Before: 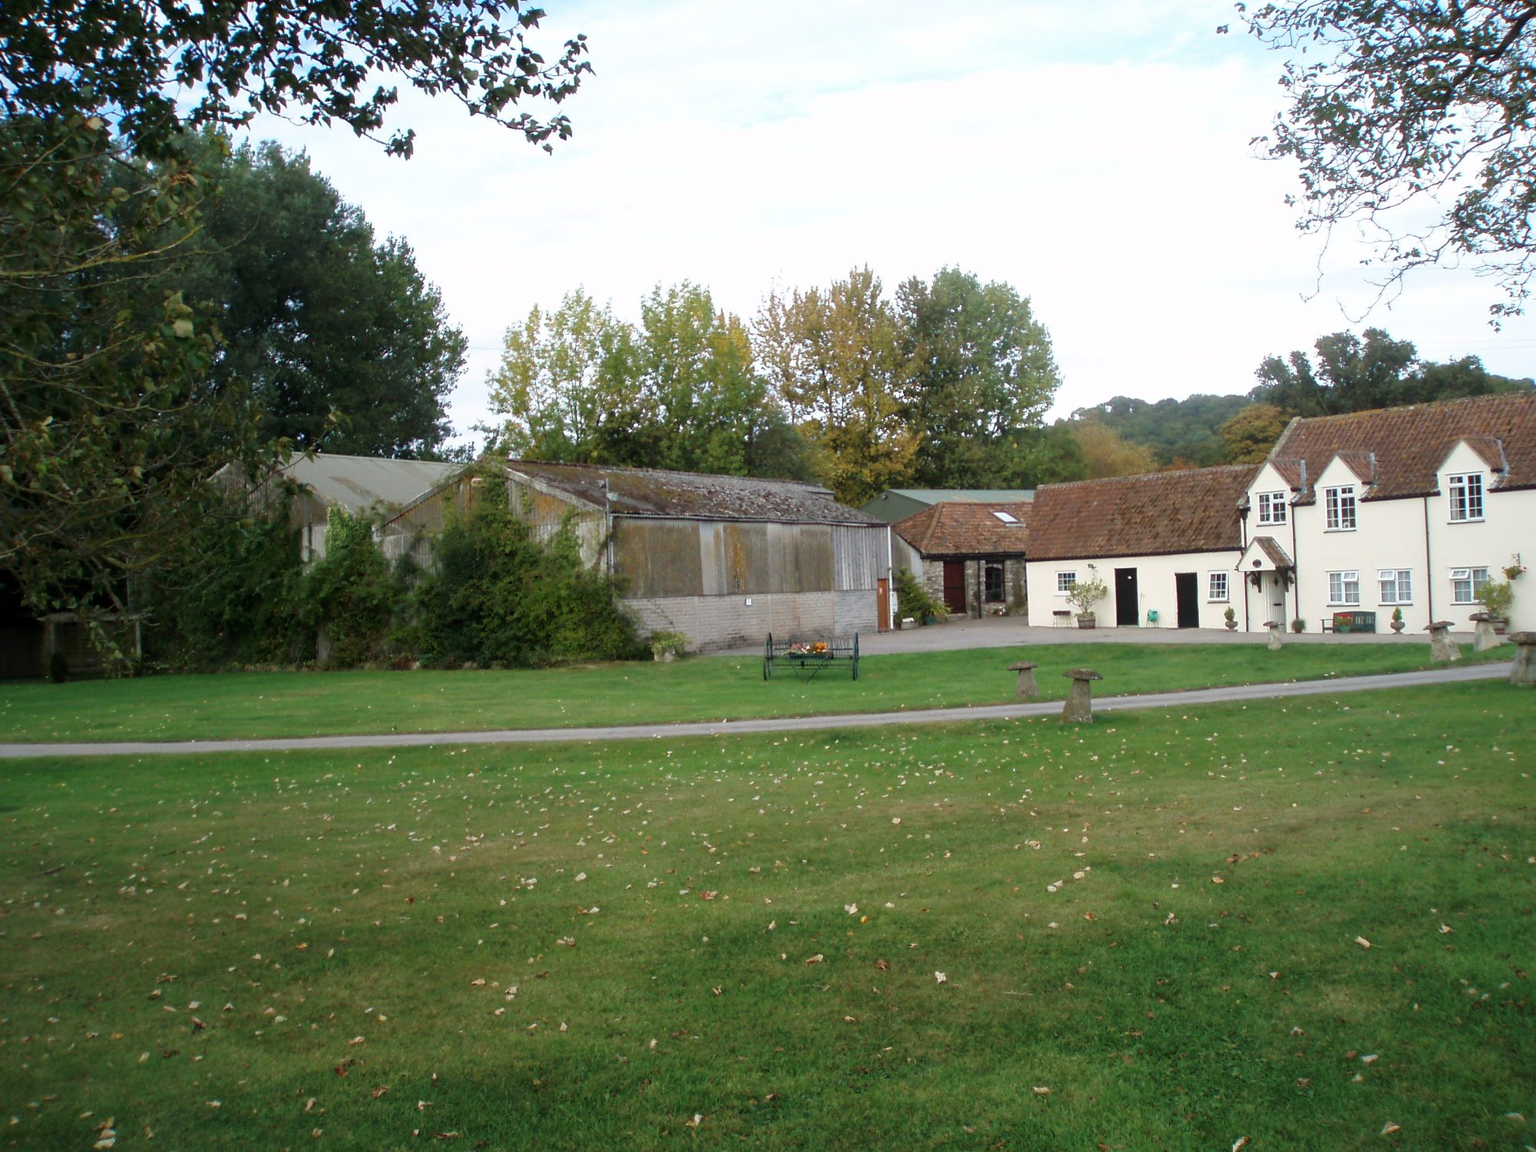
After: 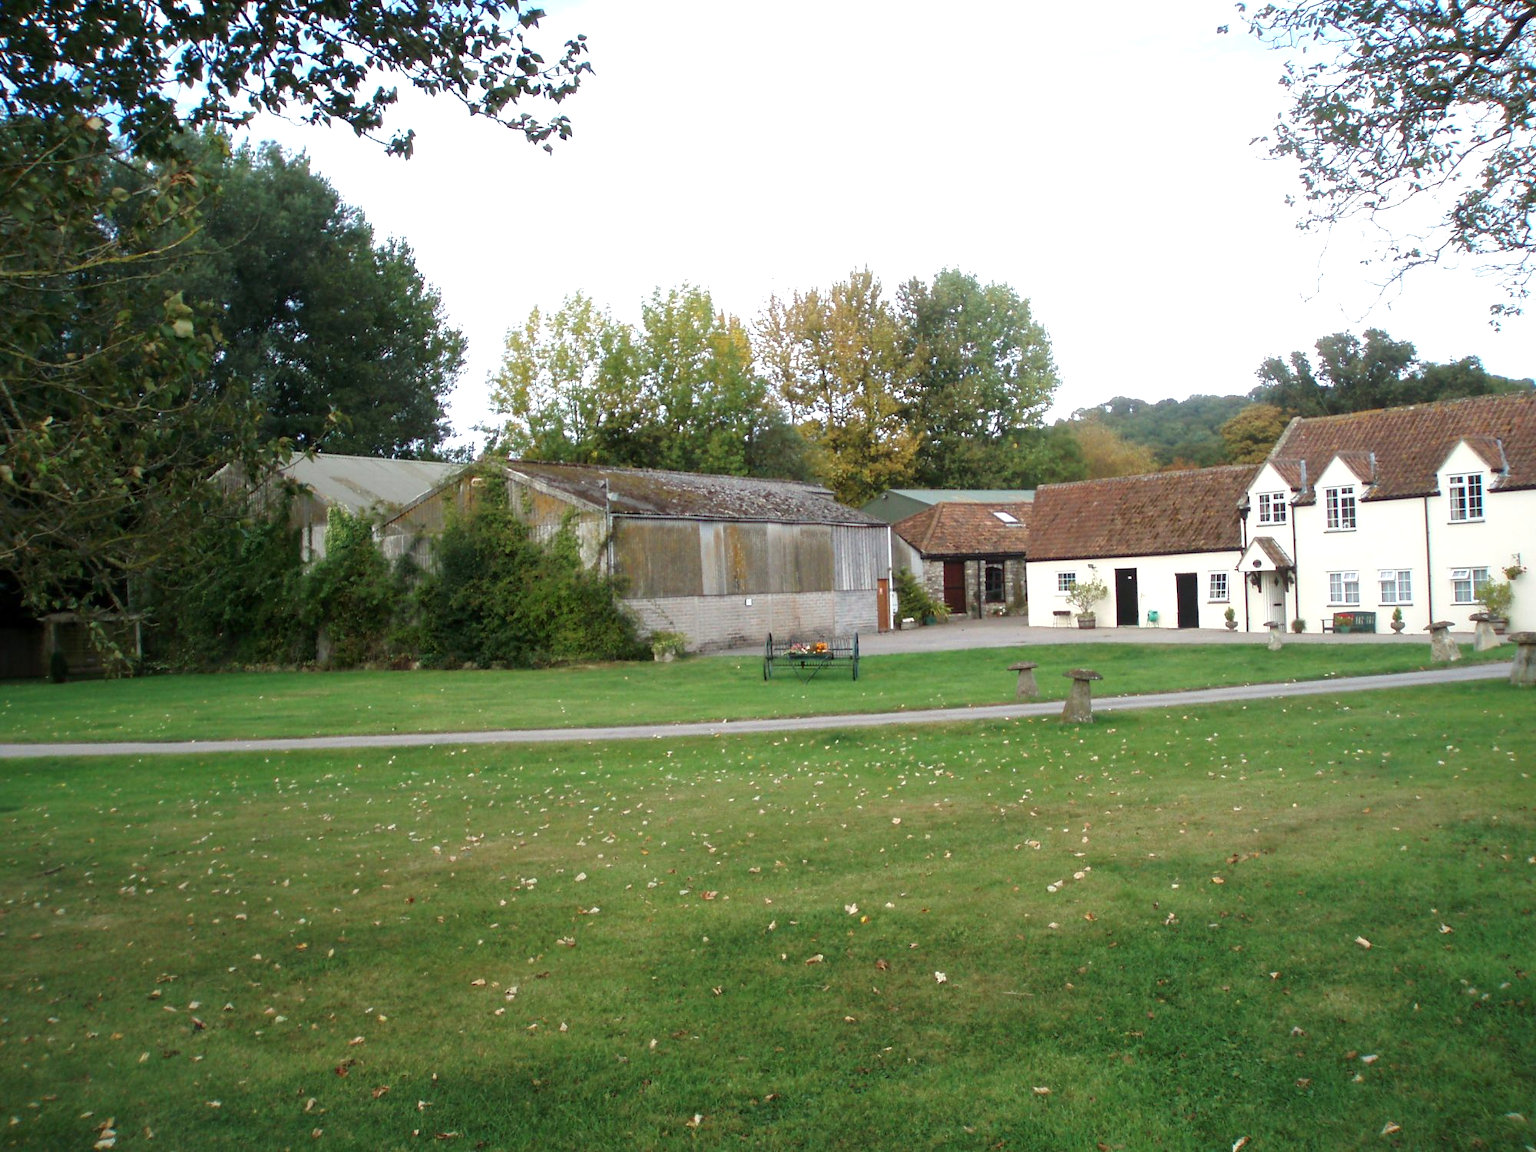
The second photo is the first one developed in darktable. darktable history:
exposure: exposure 0.4 EV, compensate highlight preservation false
